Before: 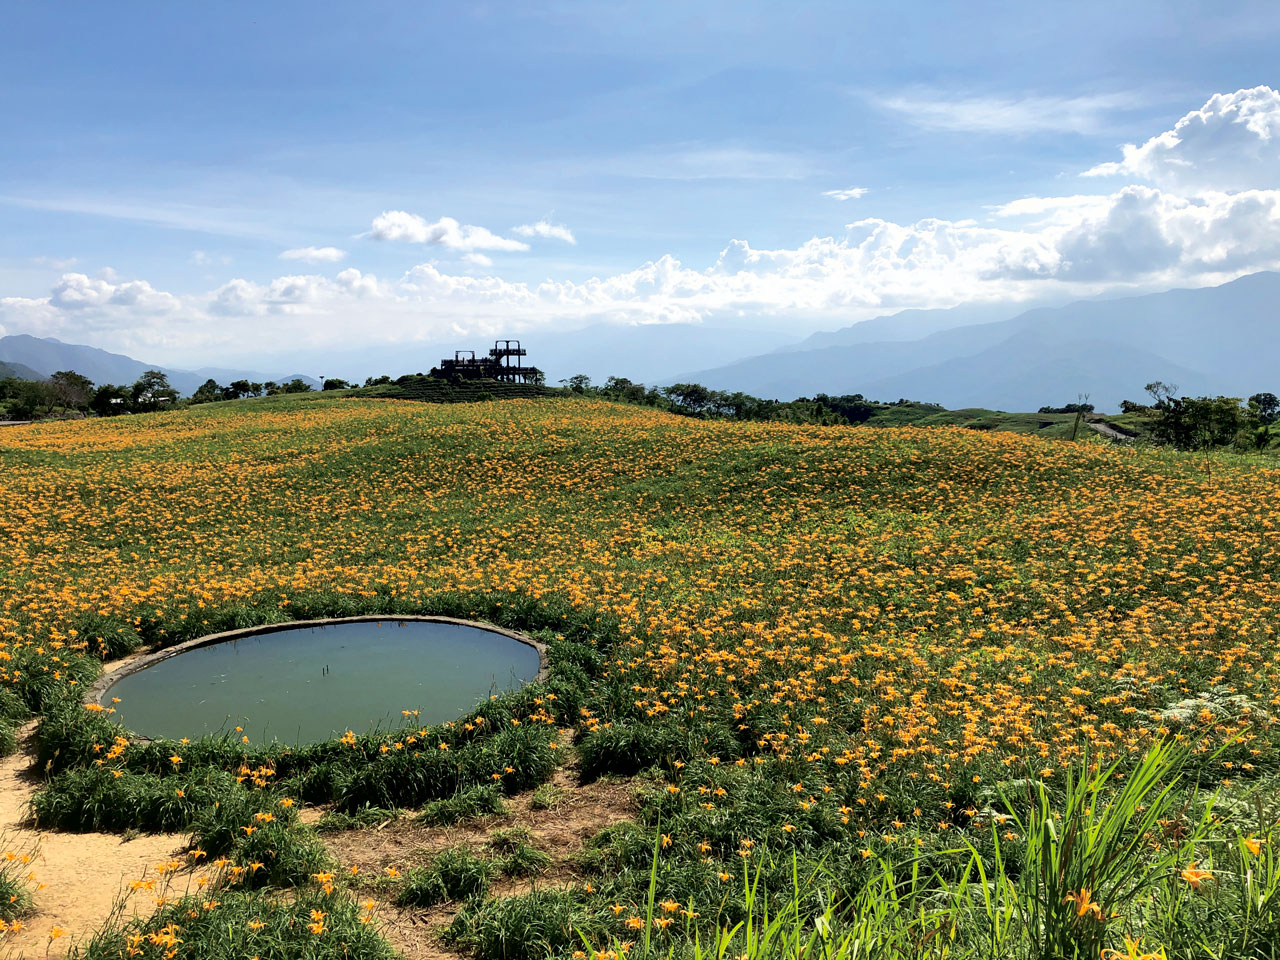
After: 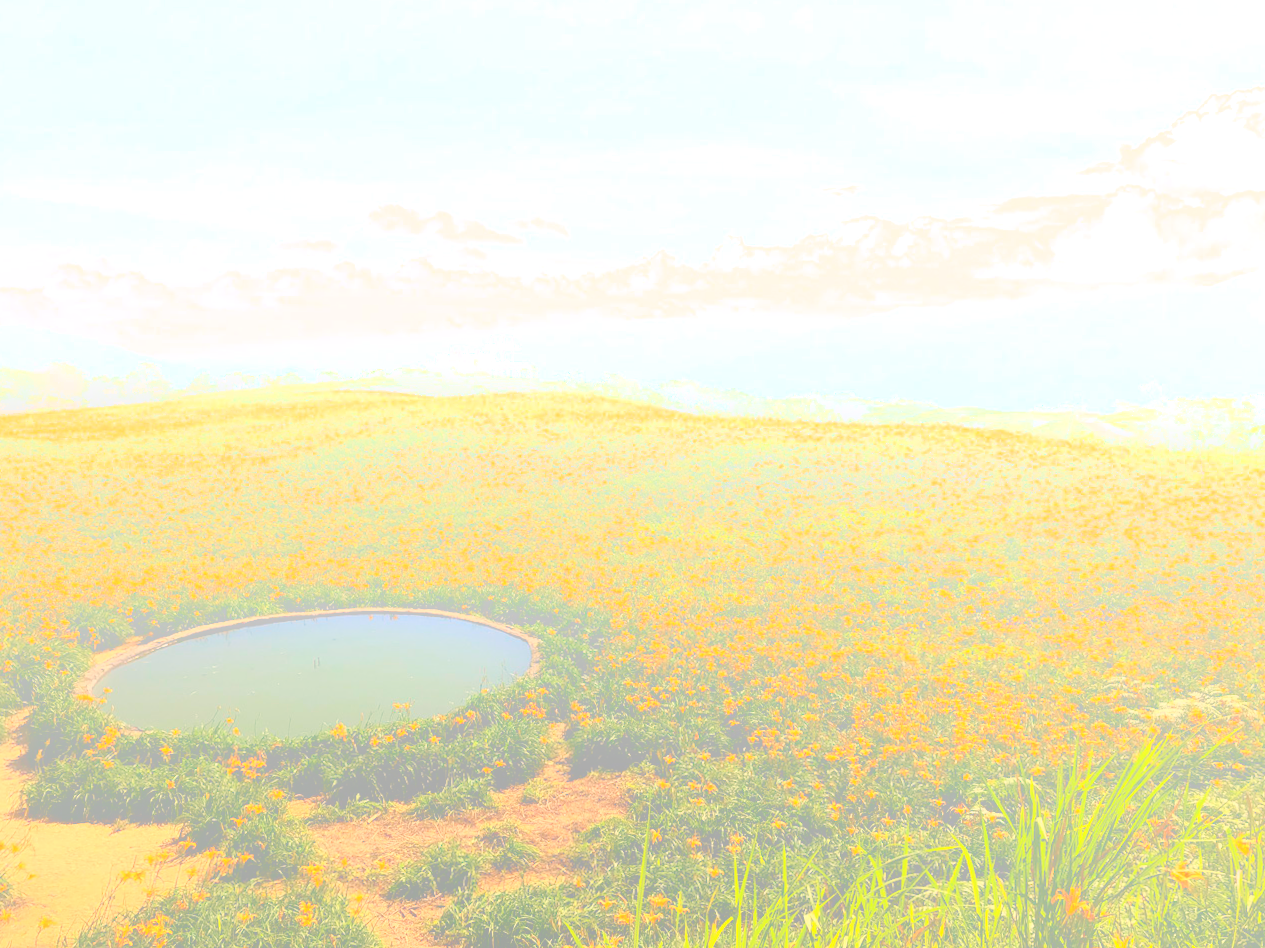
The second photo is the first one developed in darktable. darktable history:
white balance: red 1.127, blue 0.943
bloom: size 70%, threshold 25%, strength 70%
contrast brightness saturation: contrast 0.15, brightness -0.01, saturation 0.1
crop and rotate: angle -0.5°
